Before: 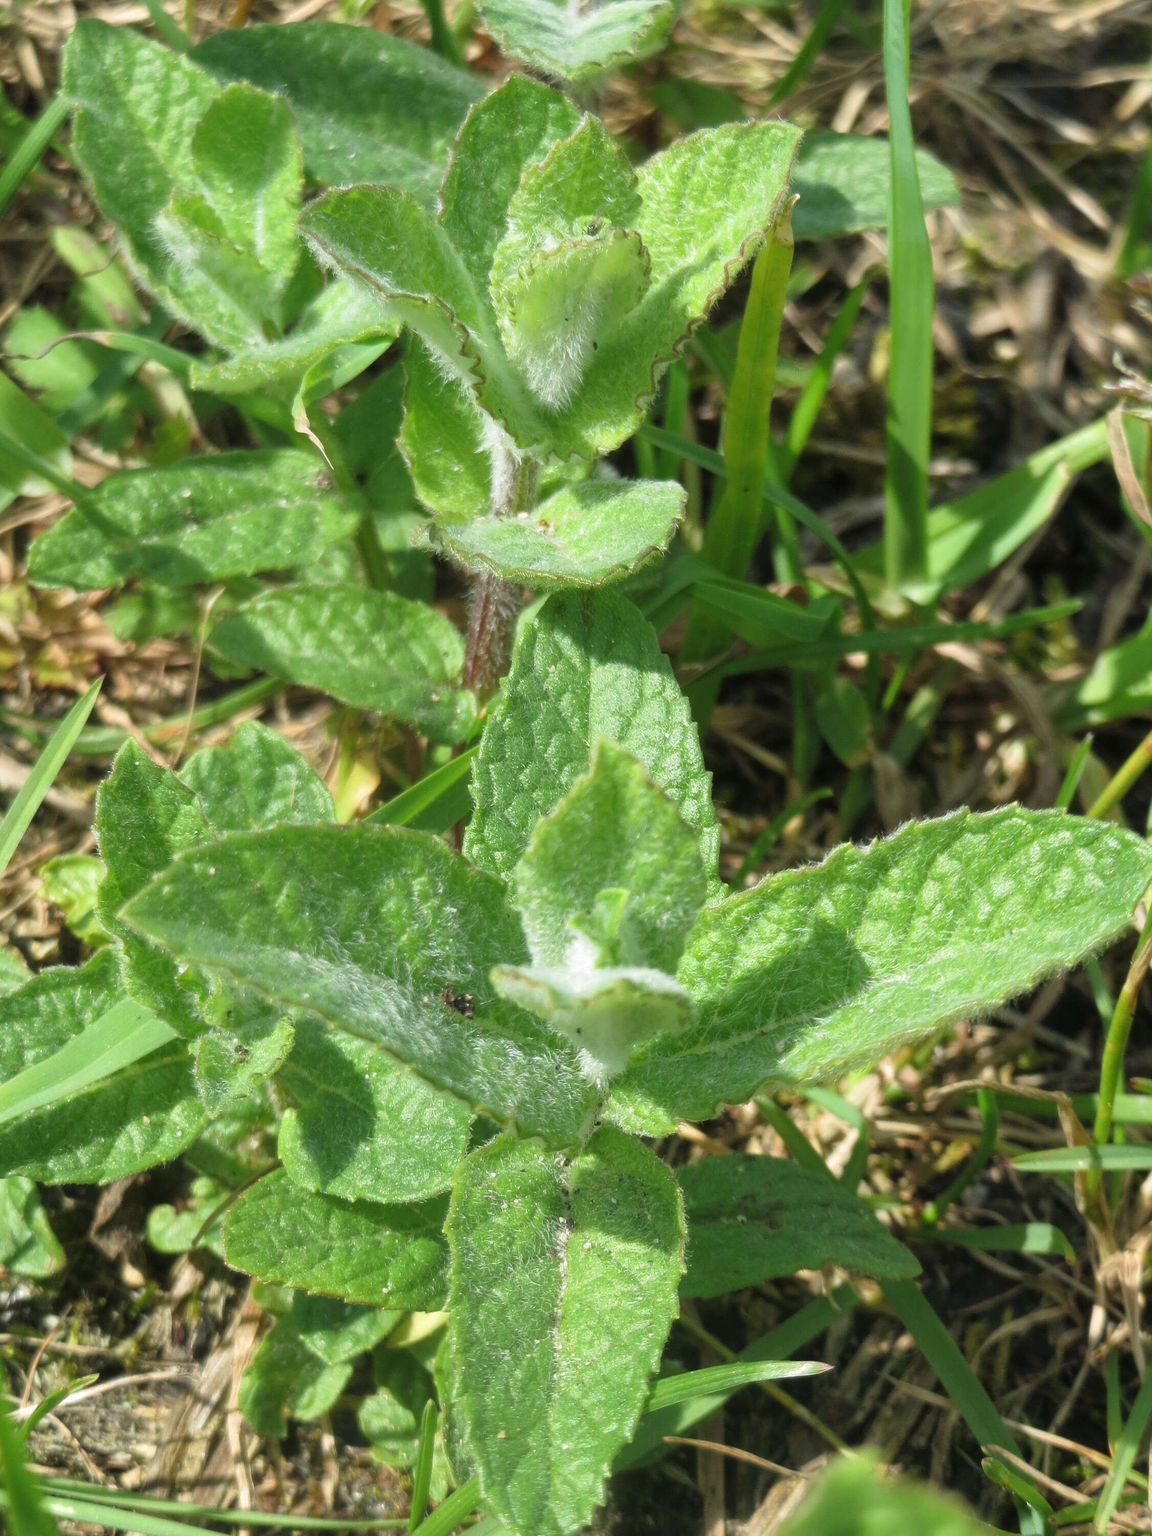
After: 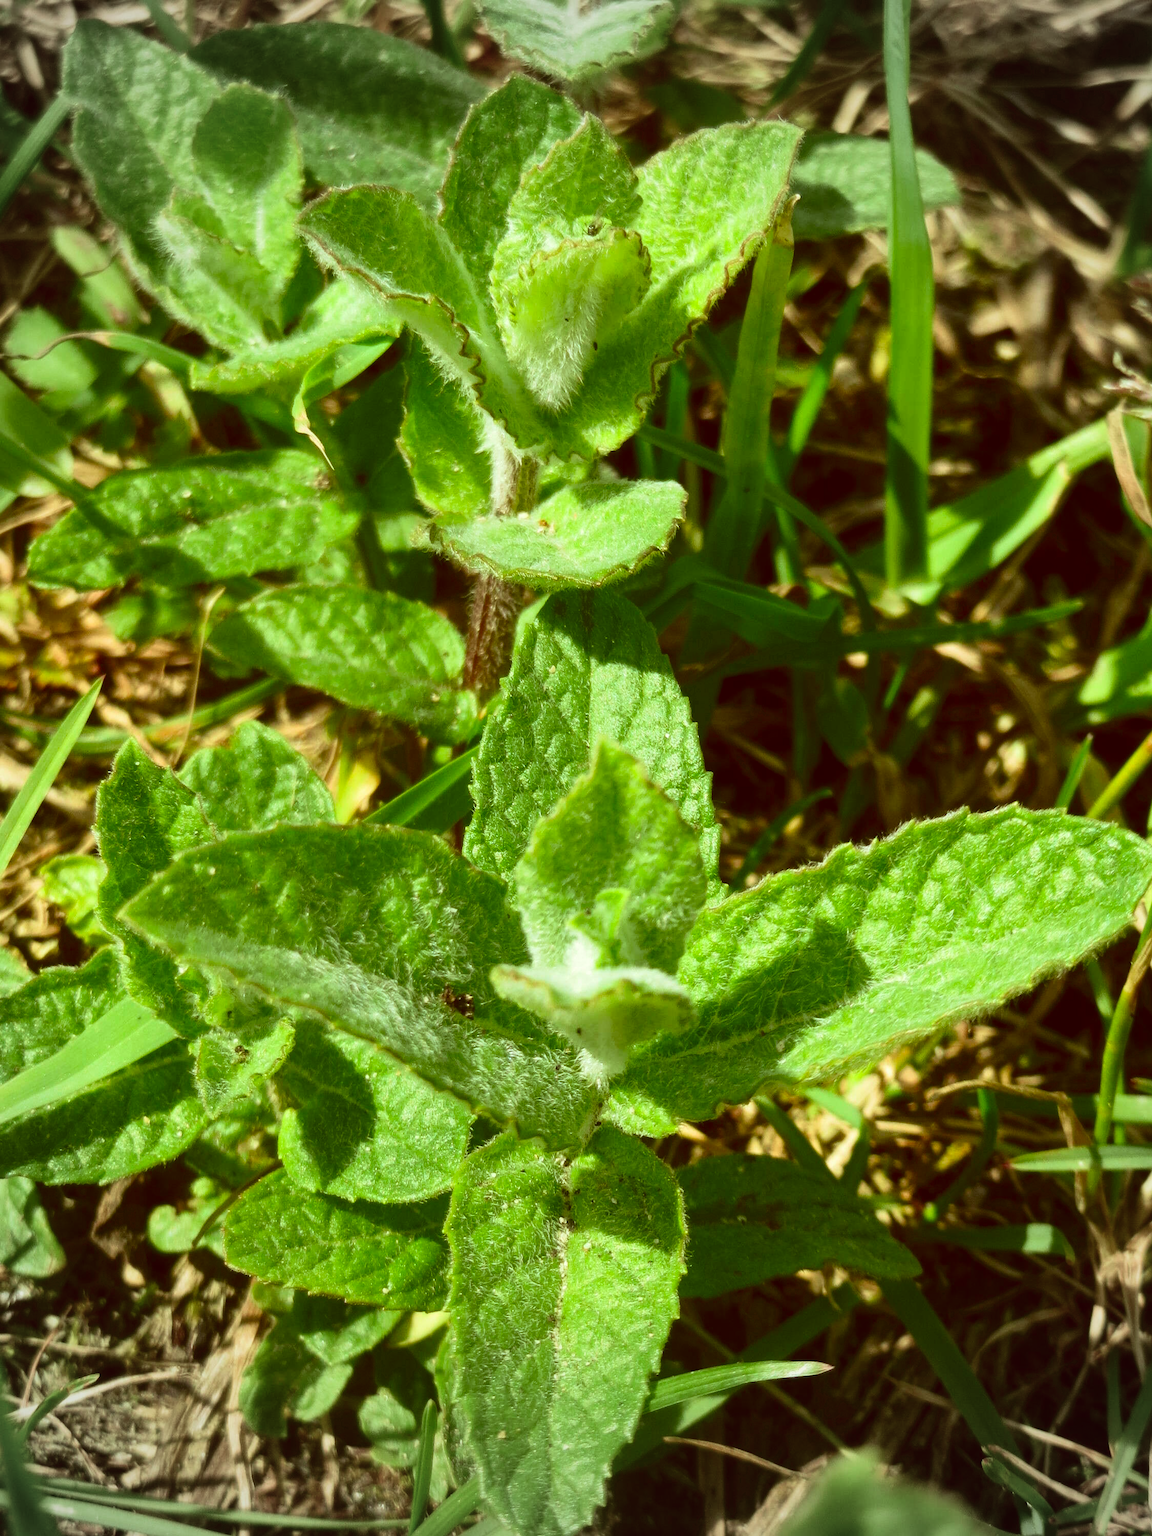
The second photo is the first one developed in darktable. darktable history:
contrast brightness saturation: contrast 0.21, brightness -0.105, saturation 0.213
vignetting: fall-off start 75.19%, brightness -0.349, width/height ratio 1.079
velvia: on, module defaults
color correction: highlights a* -6.19, highlights b* 9.42, shadows a* 10.88, shadows b* 24.09
